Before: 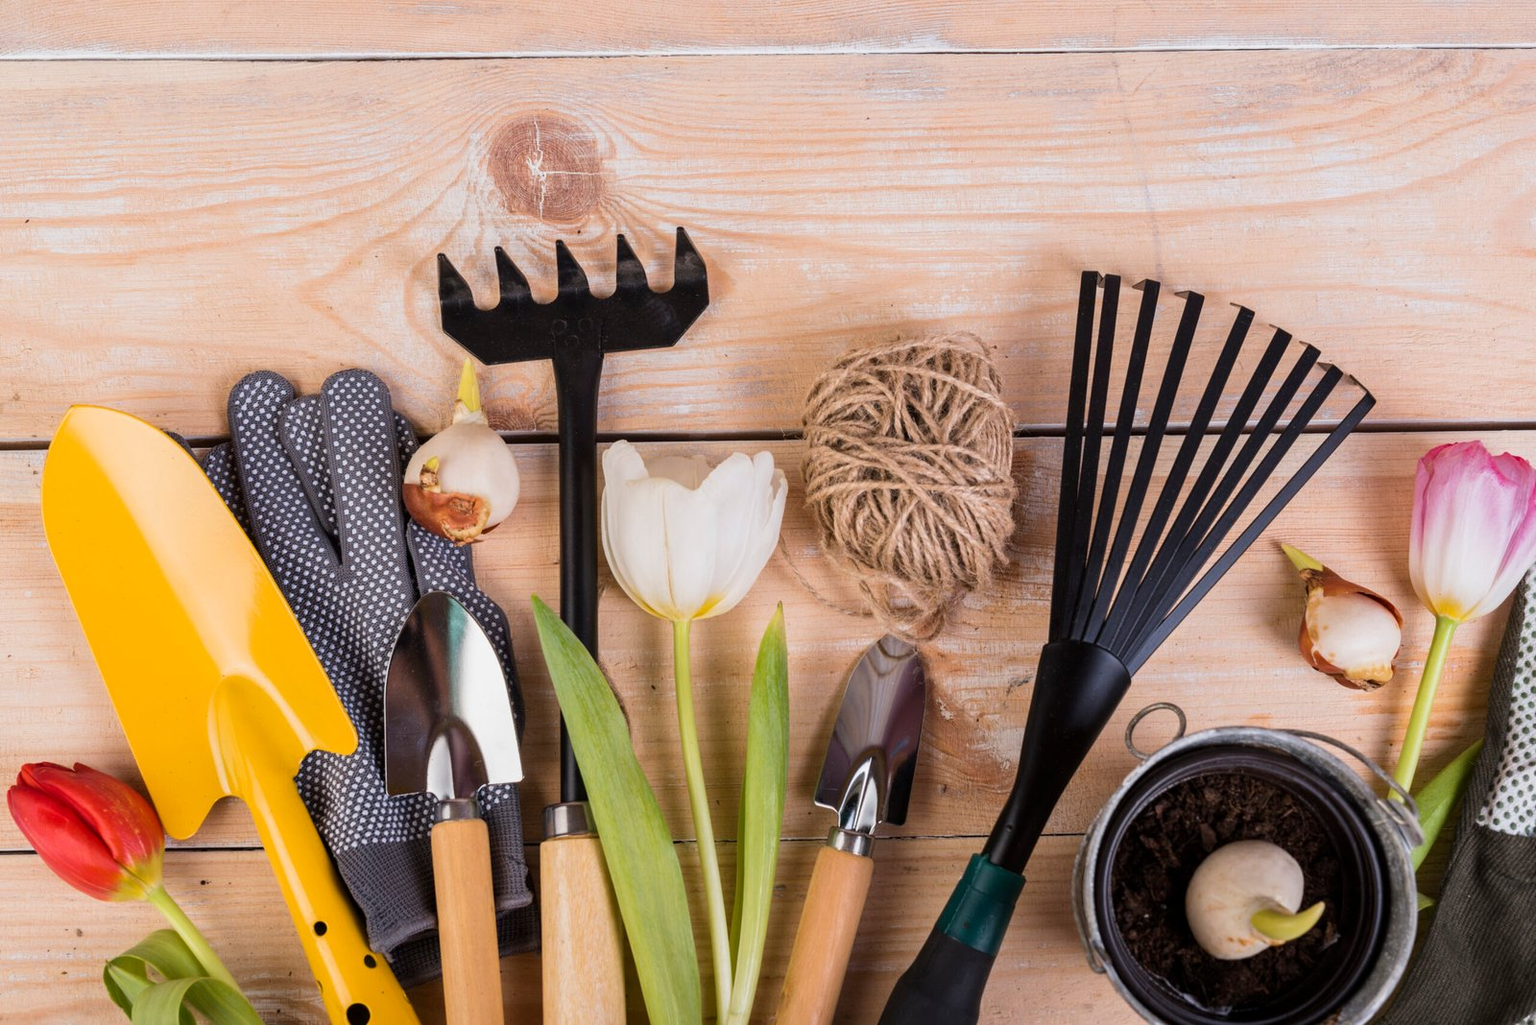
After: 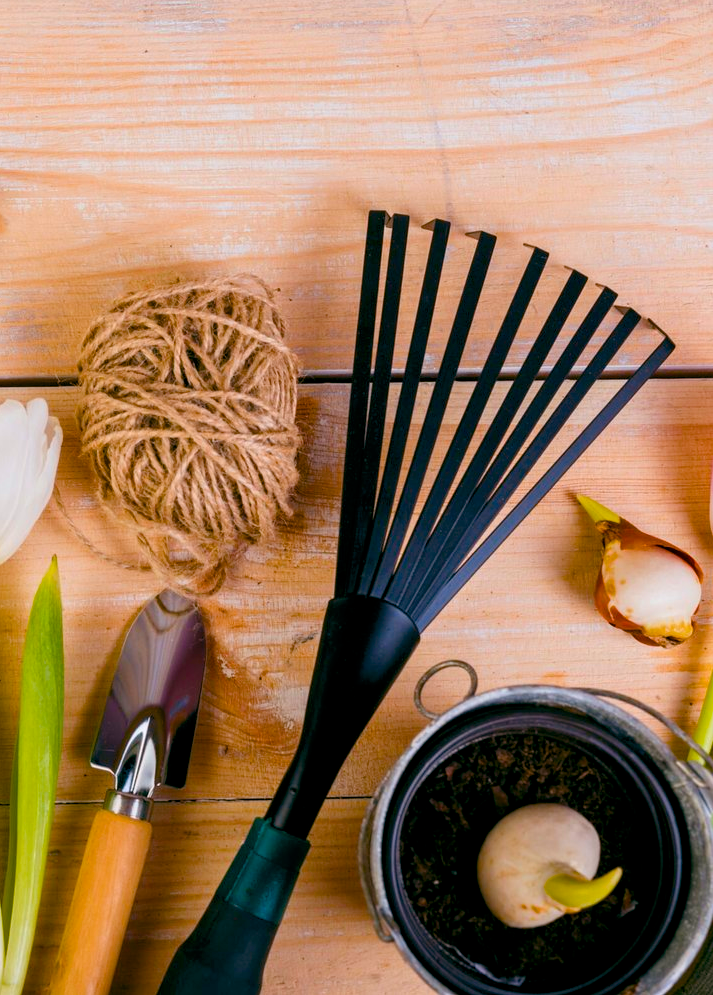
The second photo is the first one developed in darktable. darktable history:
crop: left 47.42%, top 6.82%, right 7.957%
color balance rgb: global offset › luminance -0.327%, global offset › chroma 0.111%, global offset › hue 164.33°, perceptual saturation grading › global saturation 34.869%, perceptual saturation grading › highlights -29.857%, perceptual saturation grading › shadows 34.802%, global vibrance 44.352%
